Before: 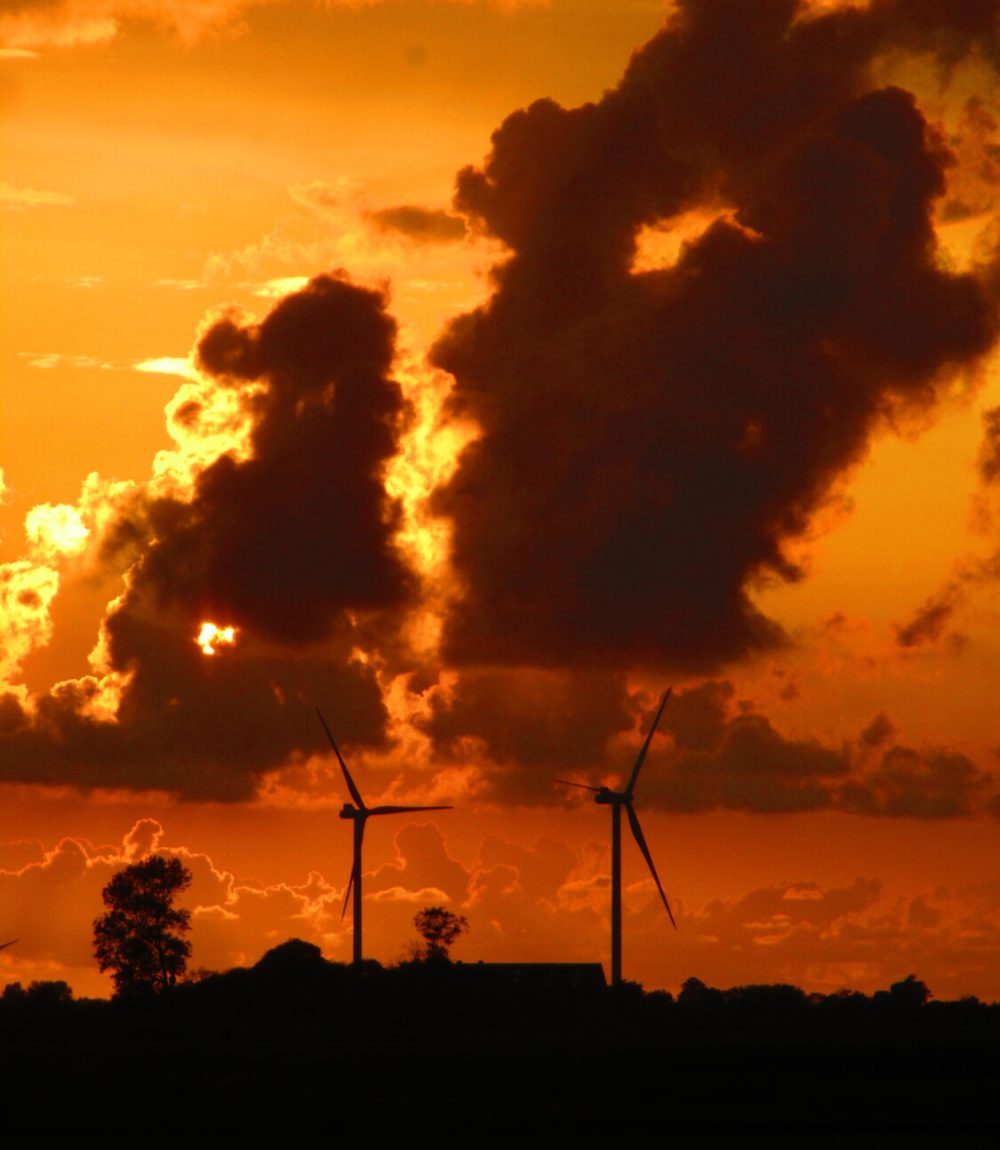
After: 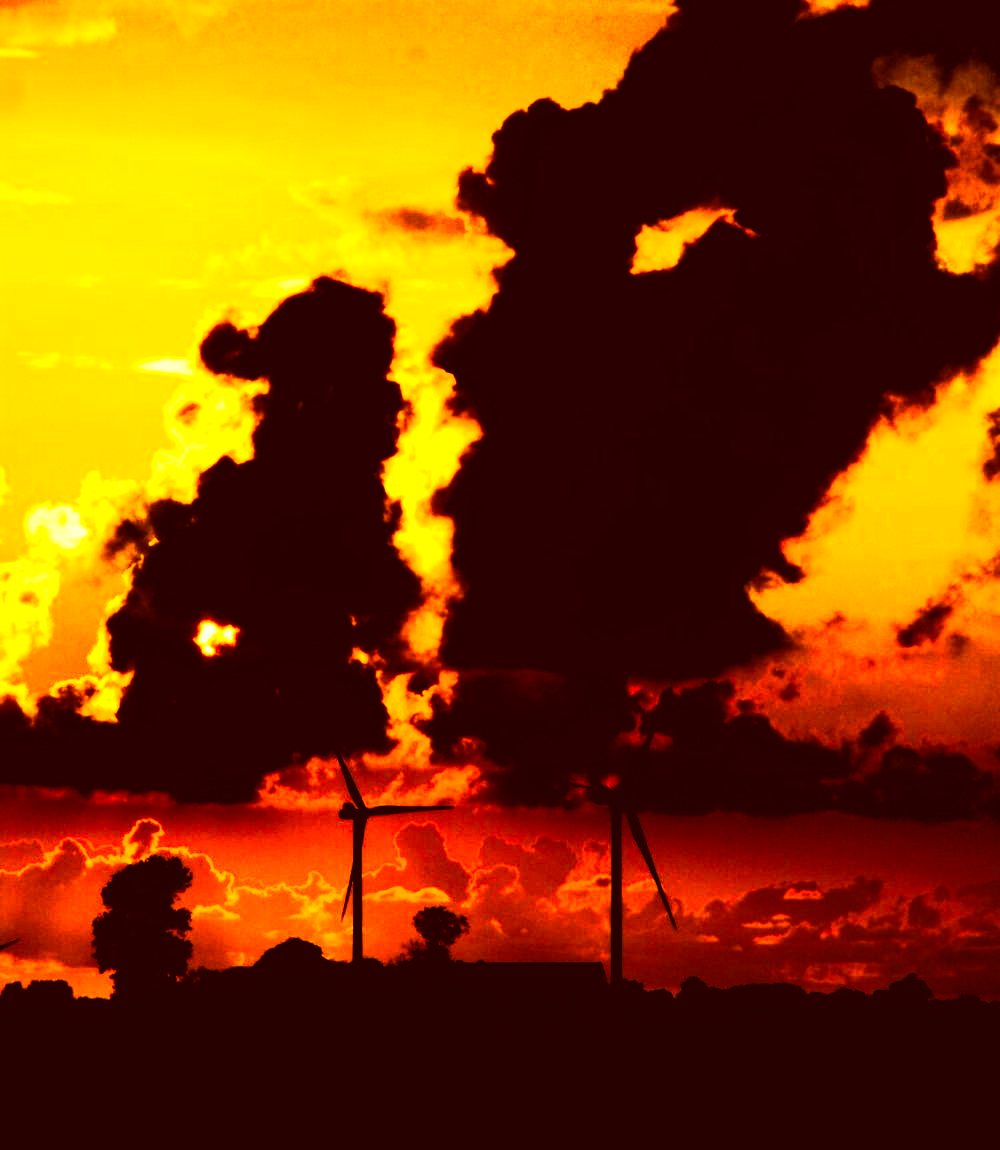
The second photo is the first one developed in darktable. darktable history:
exposure: black level correction 0.002, compensate highlight preservation false
color correction: highlights a* -5.31, highlights b* 9.8, shadows a* 9.73, shadows b* 24.44
color zones: curves: ch0 [(0.224, 0.526) (0.75, 0.5)]; ch1 [(0.055, 0.526) (0.224, 0.761) (0.377, 0.526) (0.75, 0.5)]
tone curve: curves: ch0 [(0, 0) (0.003, 0.001) (0.011, 0.003) (0.025, 0.003) (0.044, 0.003) (0.069, 0.003) (0.1, 0.006) (0.136, 0.007) (0.177, 0.009) (0.224, 0.007) (0.277, 0.026) (0.335, 0.126) (0.399, 0.254) (0.468, 0.493) (0.543, 0.892) (0.623, 0.984) (0.709, 0.979) (0.801, 0.979) (0.898, 0.982) (1, 1)], color space Lab, linked channels, preserve colors none
